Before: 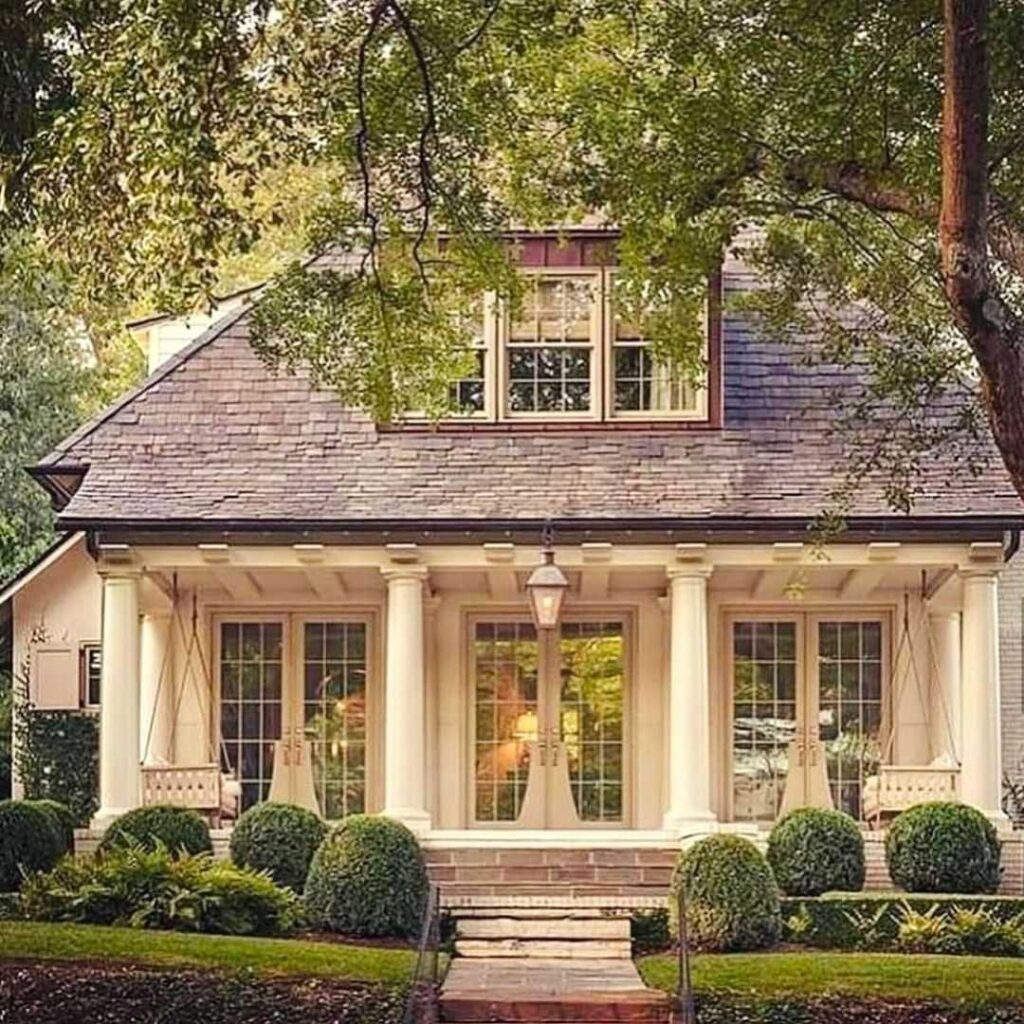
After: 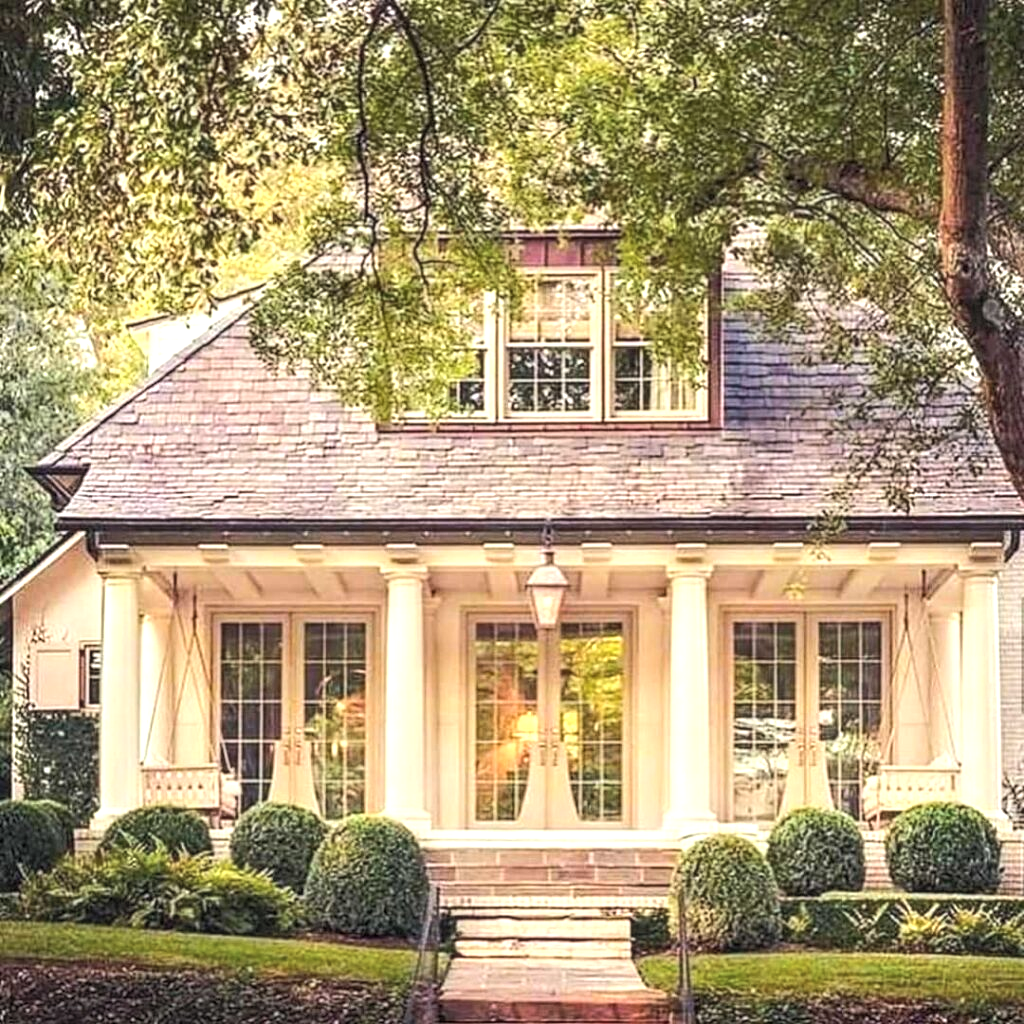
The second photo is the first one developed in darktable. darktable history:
local contrast: on, module defaults
contrast brightness saturation: brightness 0.15
tone equalizer: -8 EV 0.001 EV, -7 EV -0.002 EV, -6 EV 0.002 EV, -5 EV -0.03 EV, -4 EV -0.116 EV, -3 EV -0.169 EV, -2 EV 0.24 EV, -1 EV 0.702 EV, +0 EV 0.493 EV
